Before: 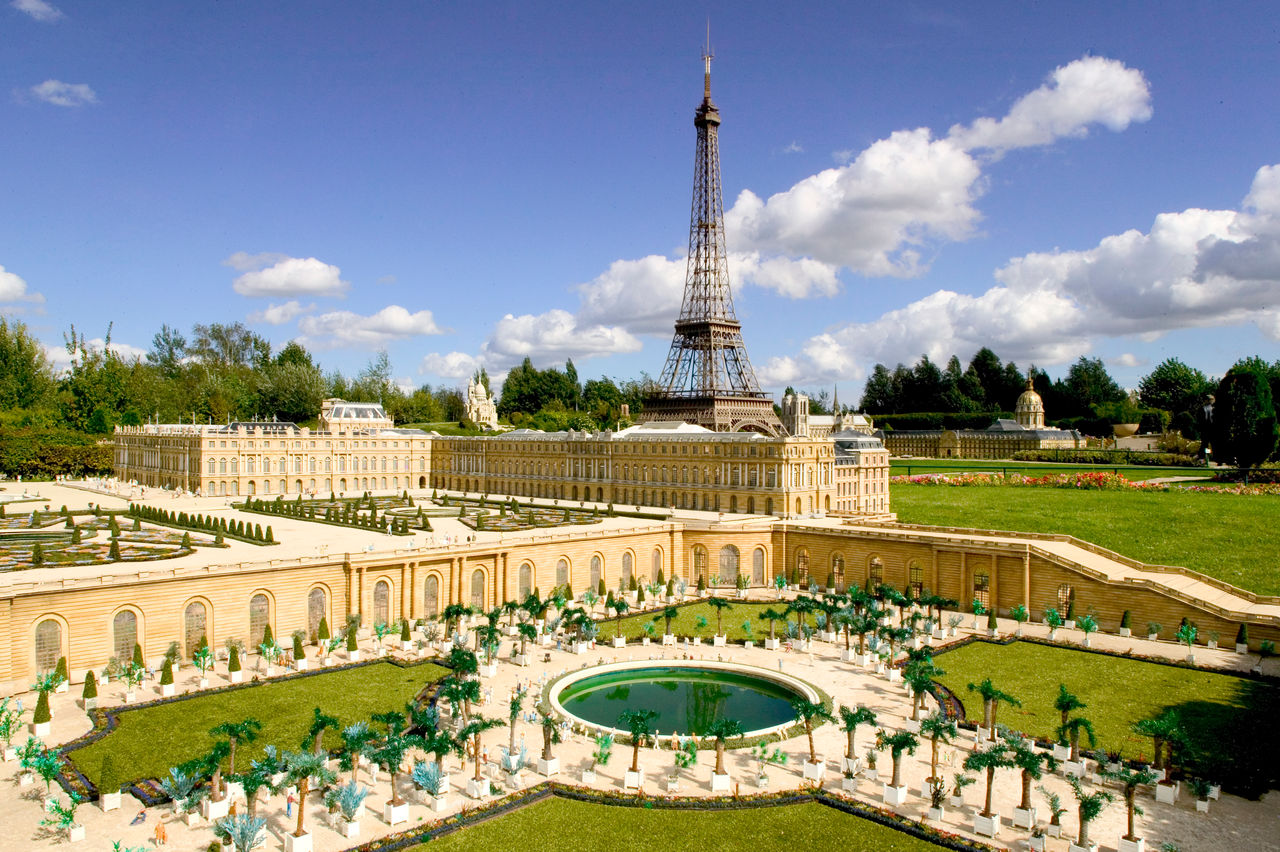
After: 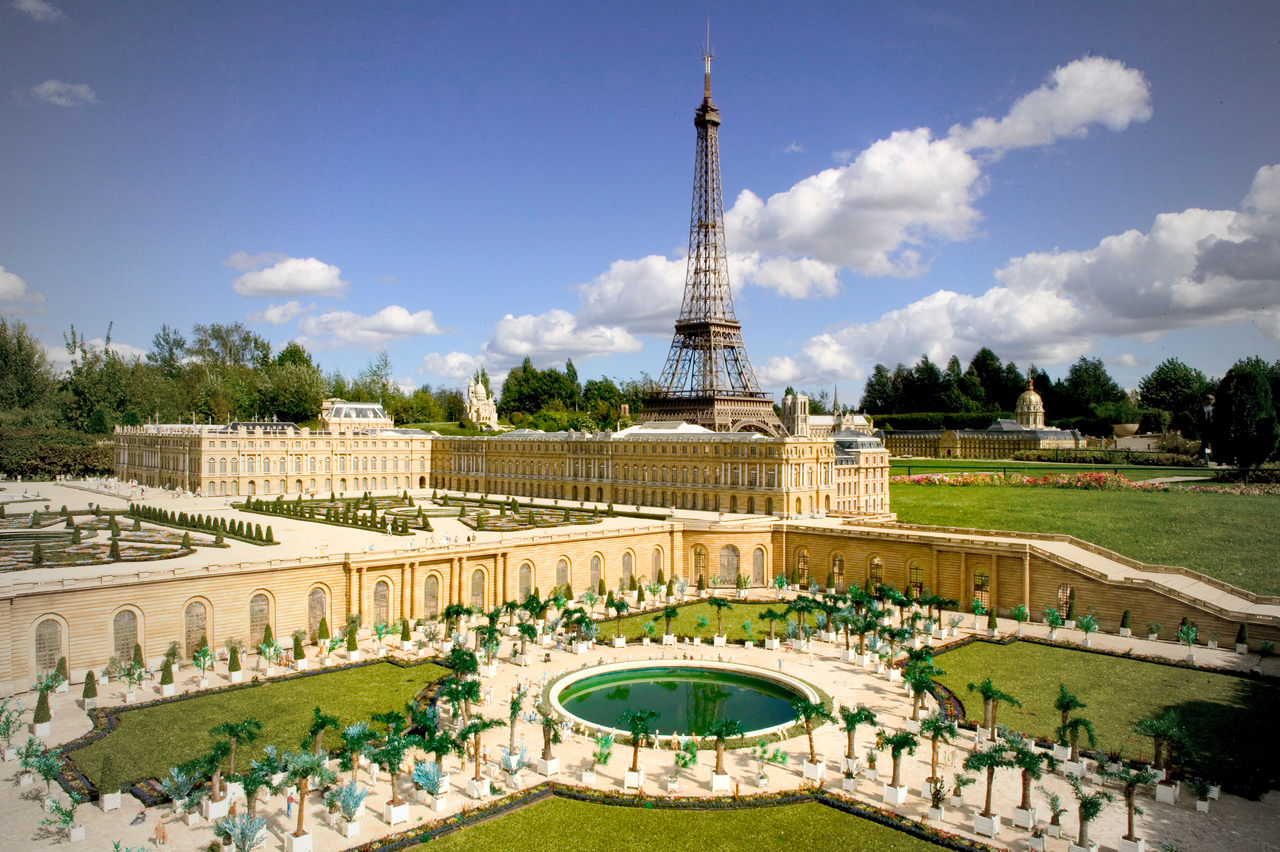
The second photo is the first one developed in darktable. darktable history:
vignetting: fall-off start 72.53%, fall-off radius 109.18%, brightness -0.625, saturation -0.671, center (0, 0.004), width/height ratio 0.727
